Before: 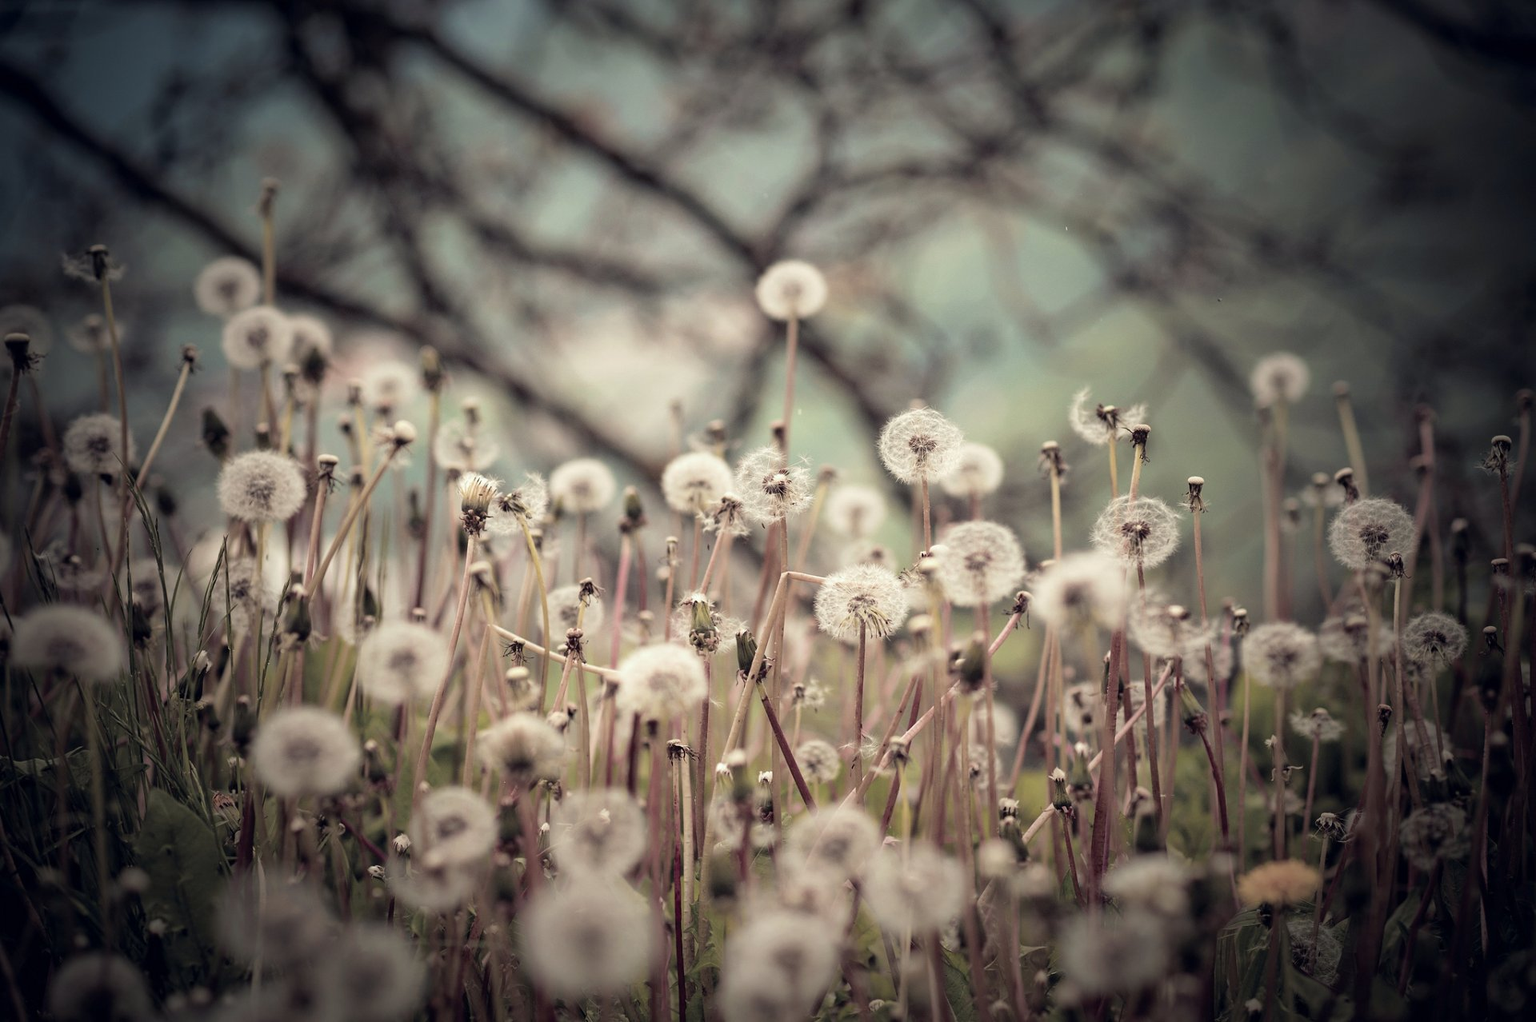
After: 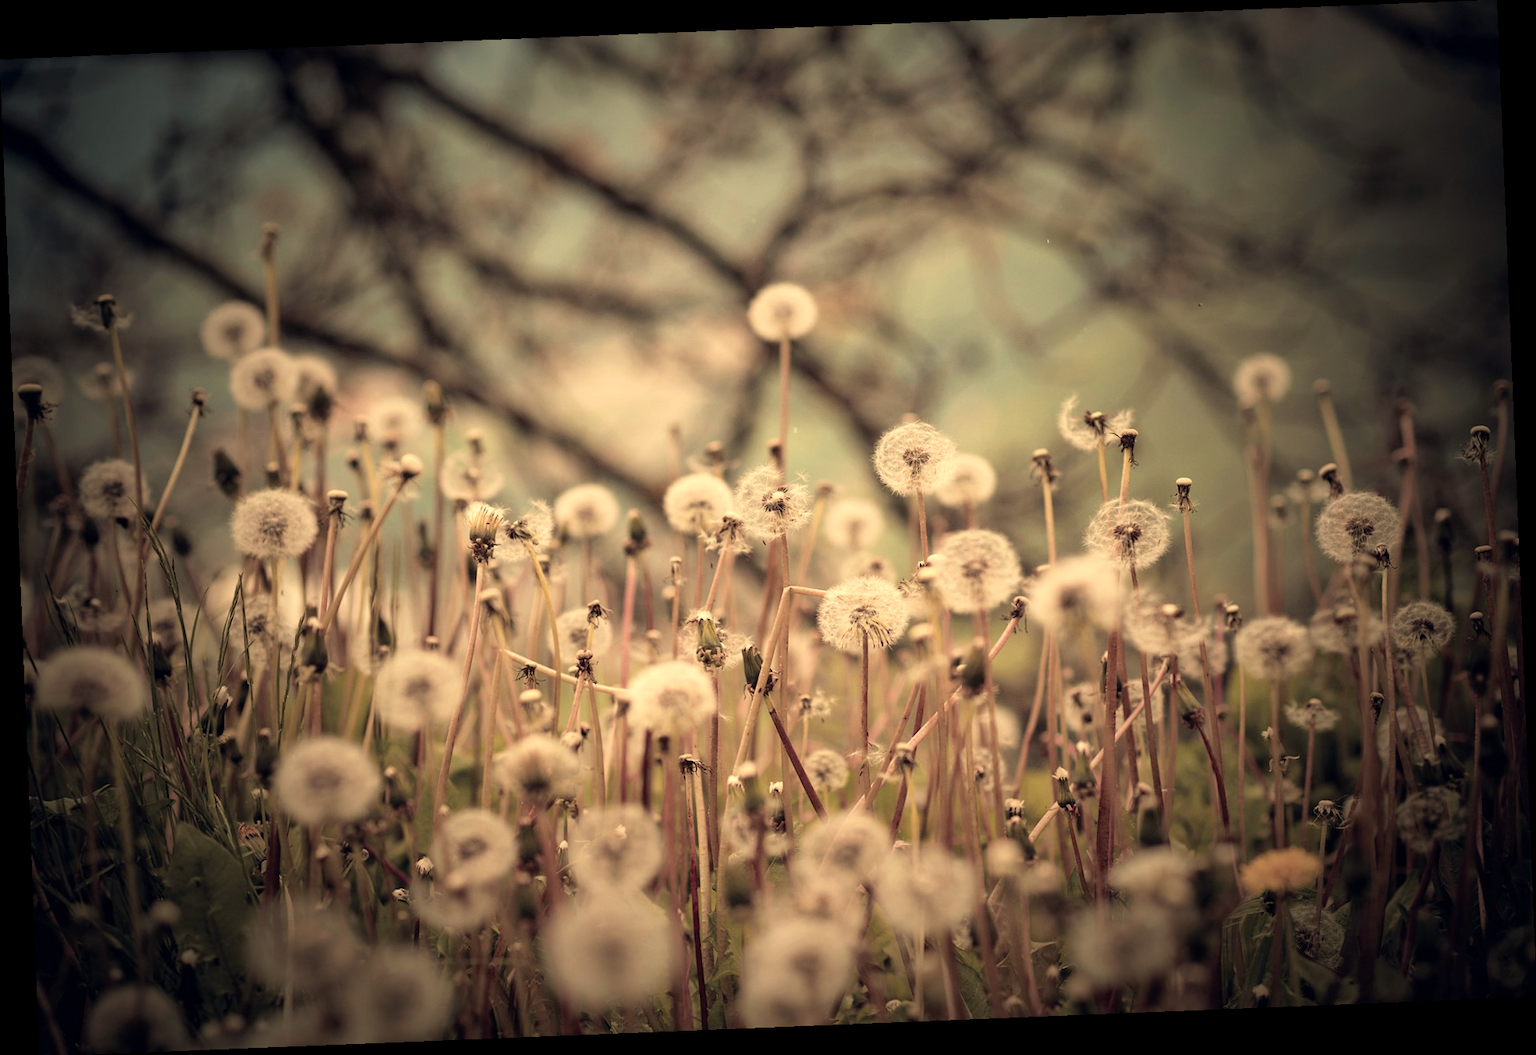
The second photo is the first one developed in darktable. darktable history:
white balance: red 1.138, green 0.996, blue 0.812
rotate and perspective: rotation -2.29°, automatic cropping off
